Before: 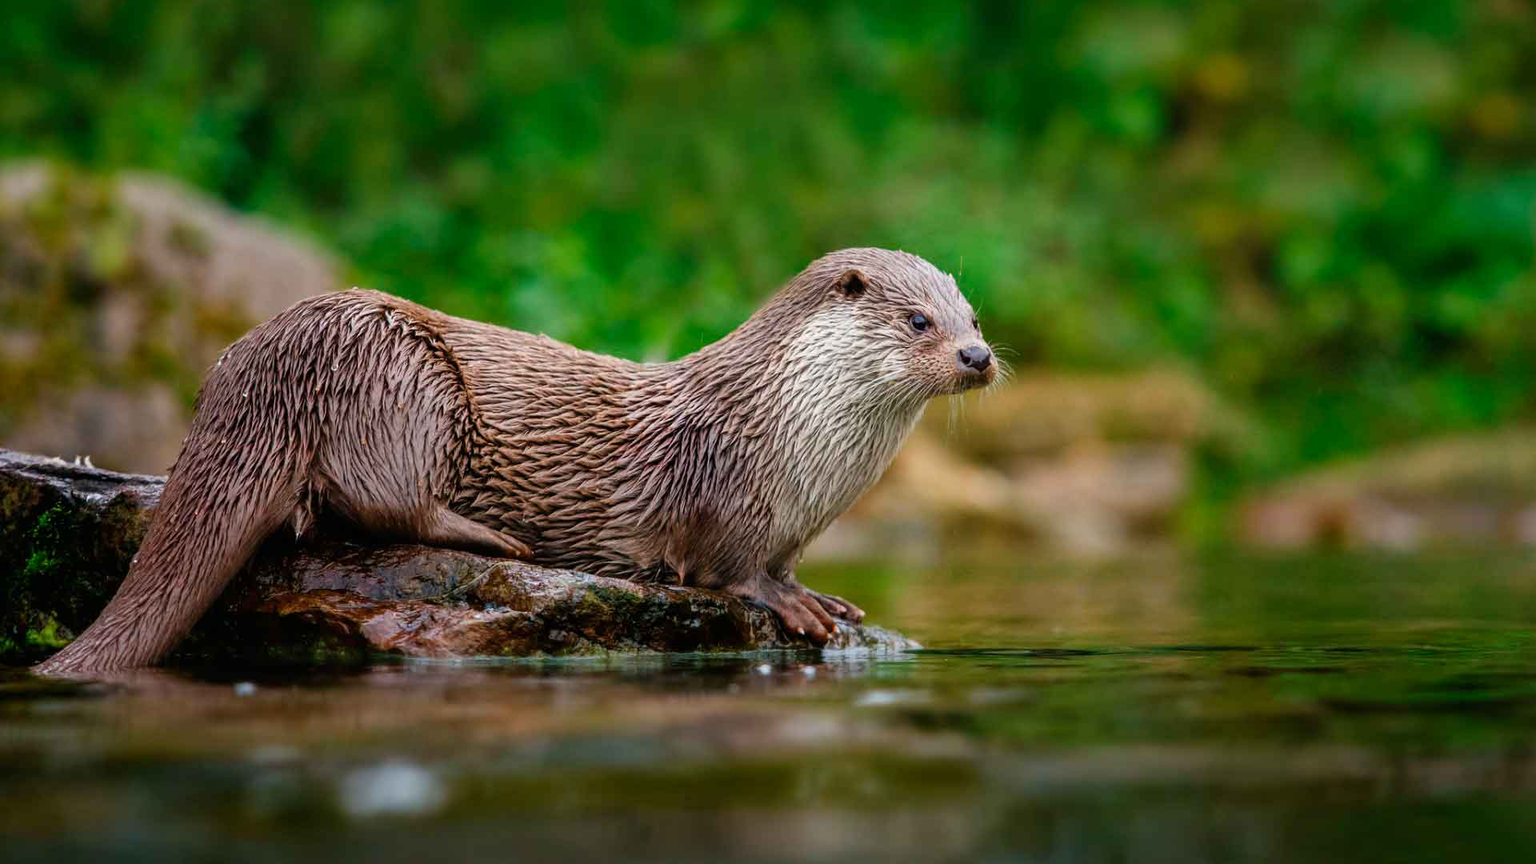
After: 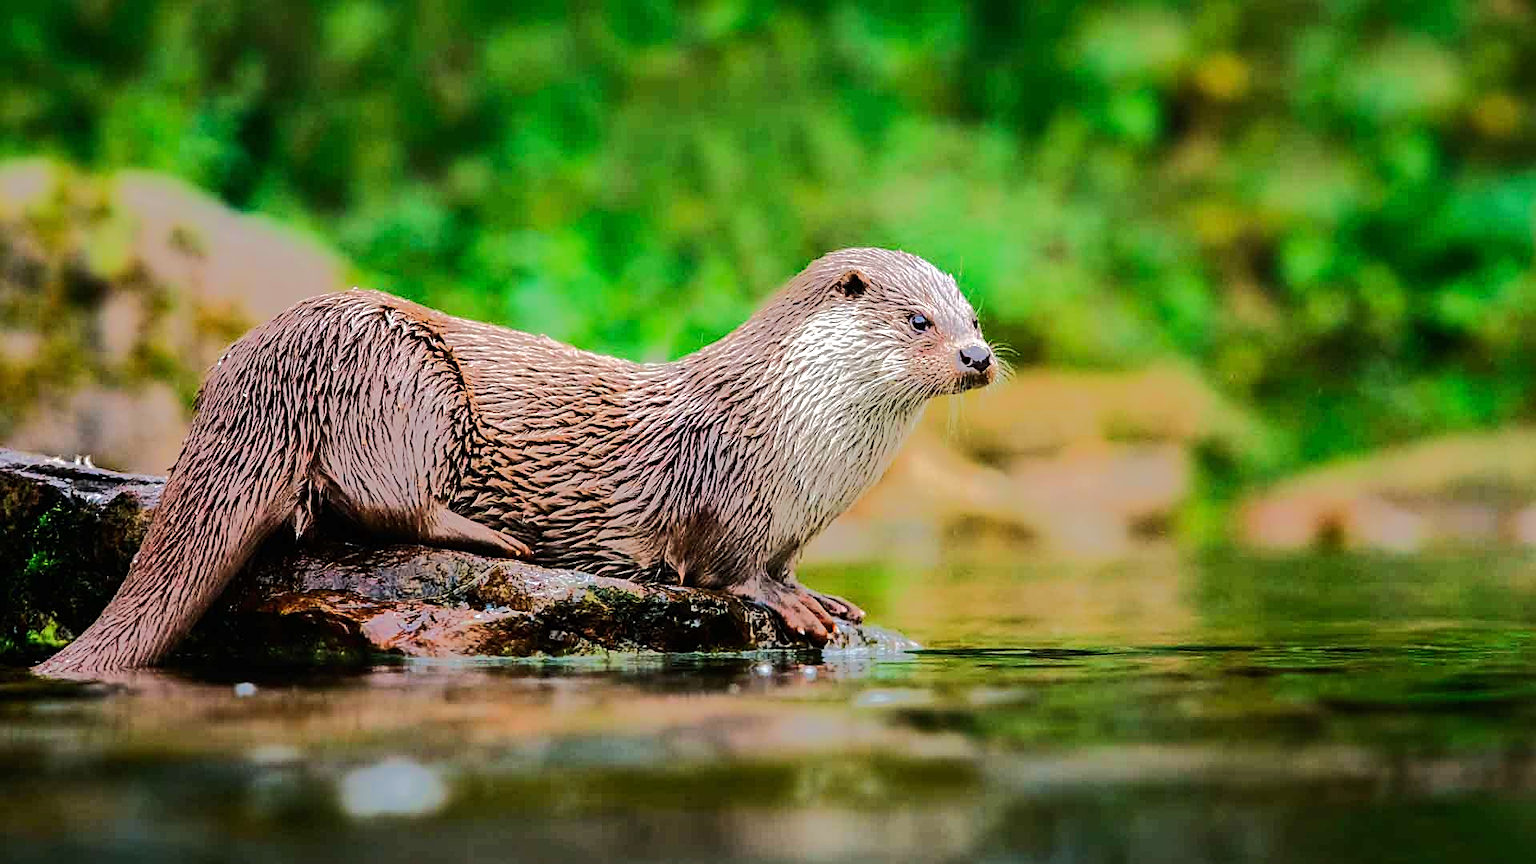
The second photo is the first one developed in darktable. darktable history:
exposure: exposure 0.294 EV, compensate exposure bias true, compensate highlight preservation false
tone equalizer: -8 EV -0.535 EV, -7 EV -0.321 EV, -6 EV -0.085 EV, -5 EV 0.44 EV, -4 EV 0.986 EV, -3 EV 0.788 EV, -2 EV -0.013 EV, -1 EV 0.14 EV, +0 EV -0.01 EV, edges refinement/feathering 500, mask exposure compensation -1.57 EV, preserve details no
sharpen: amount 0.49
